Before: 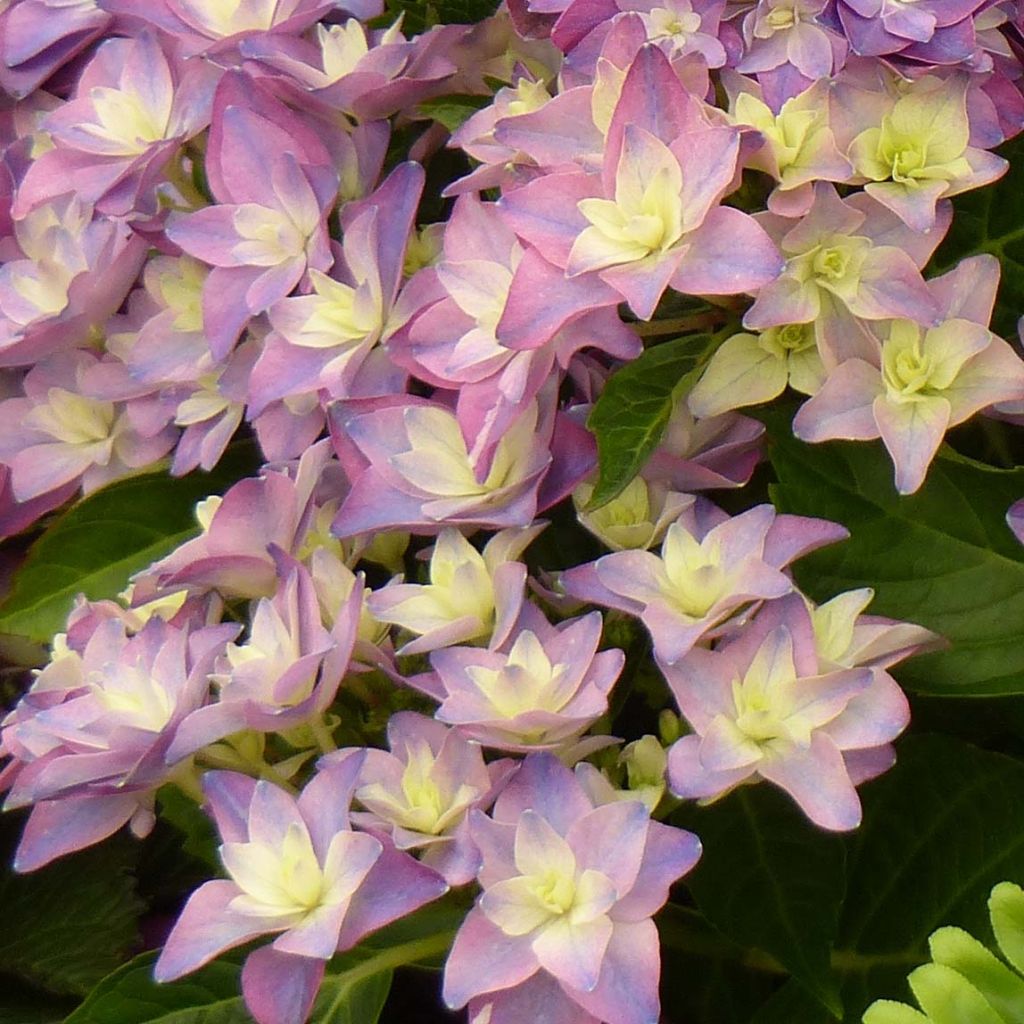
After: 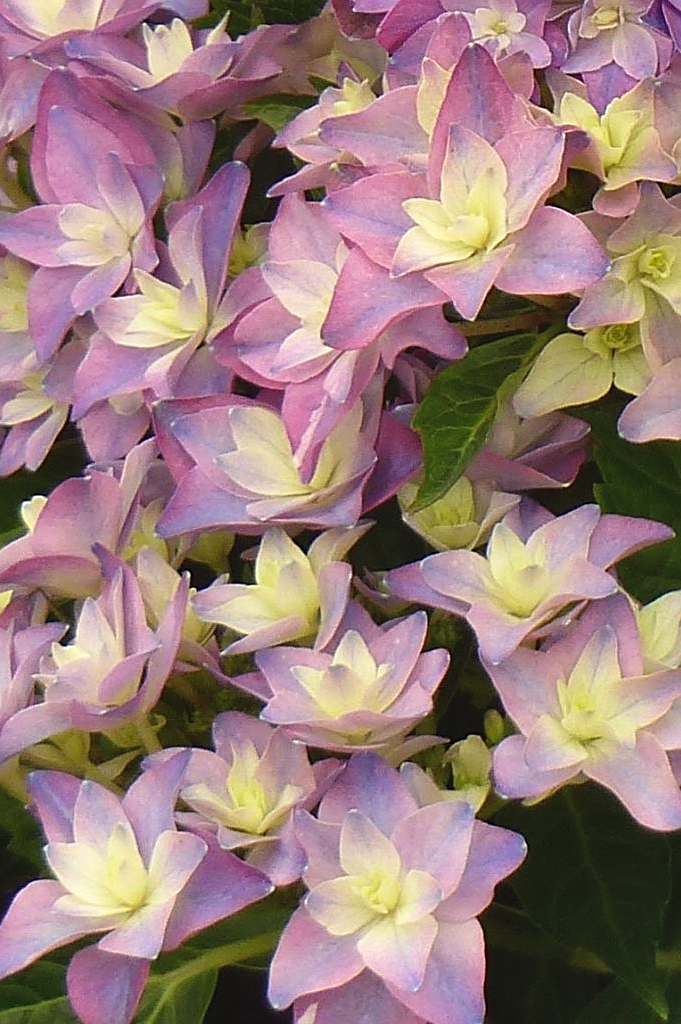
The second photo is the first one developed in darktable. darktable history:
crop: left 17.17%, right 16.314%
sharpen: on, module defaults
shadows and highlights: radius 106.74, shadows 41.43, highlights -71.67, low approximation 0.01, soften with gaussian
exposure: black level correction -0.005, exposure 0.054 EV, compensate exposure bias true, compensate highlight preservation false
